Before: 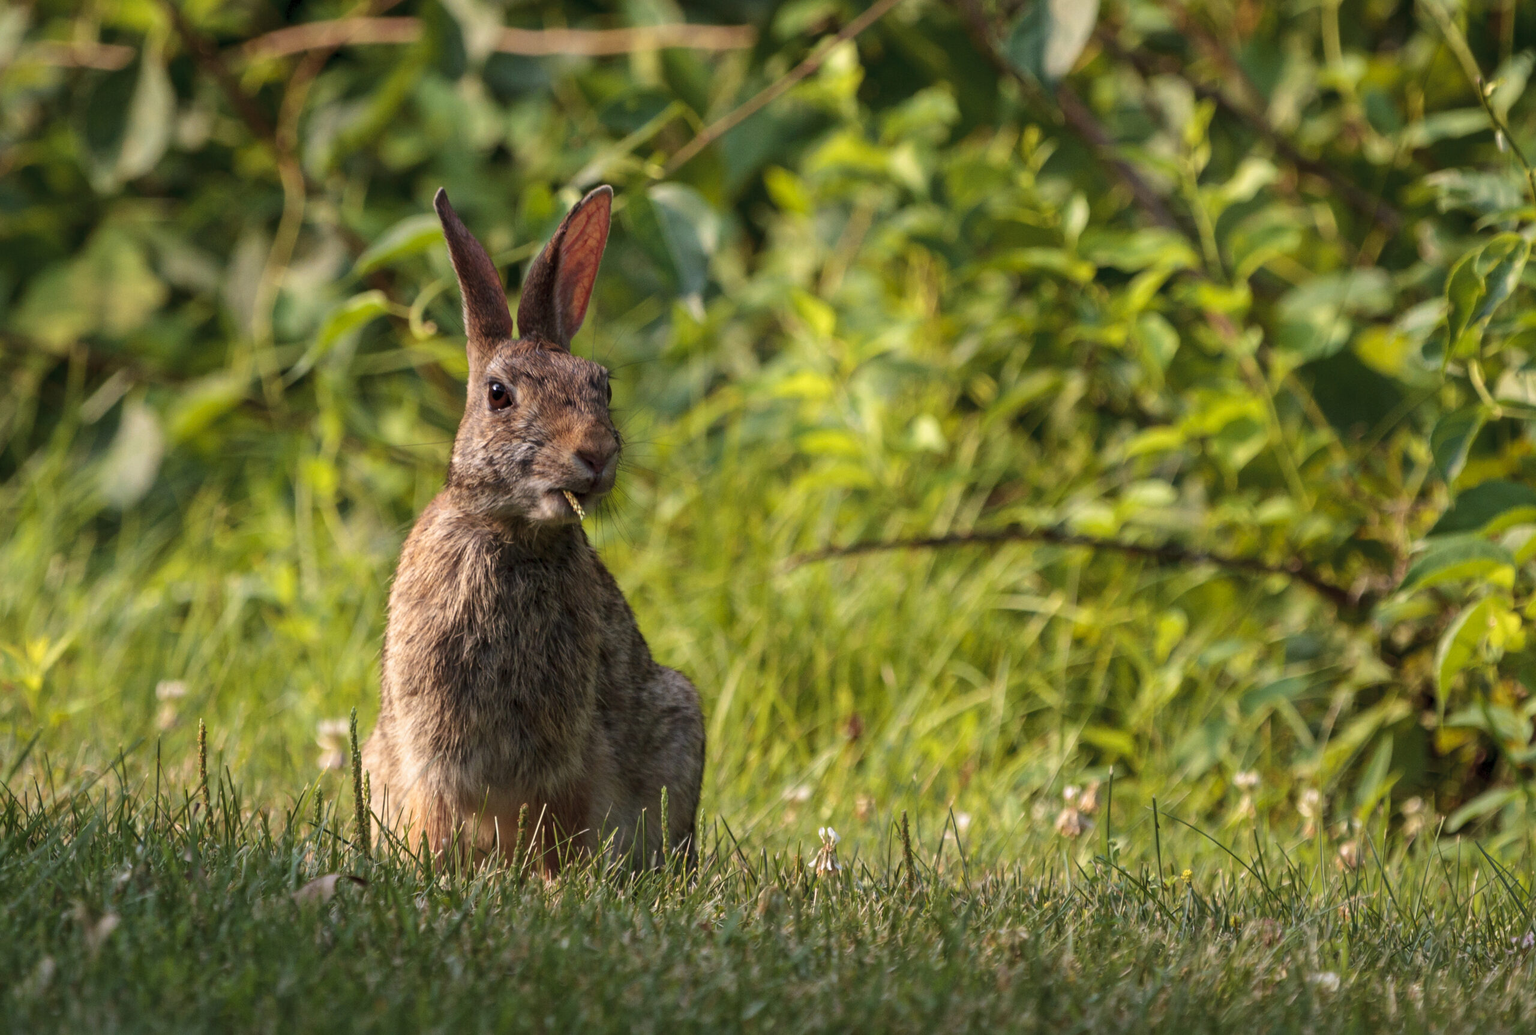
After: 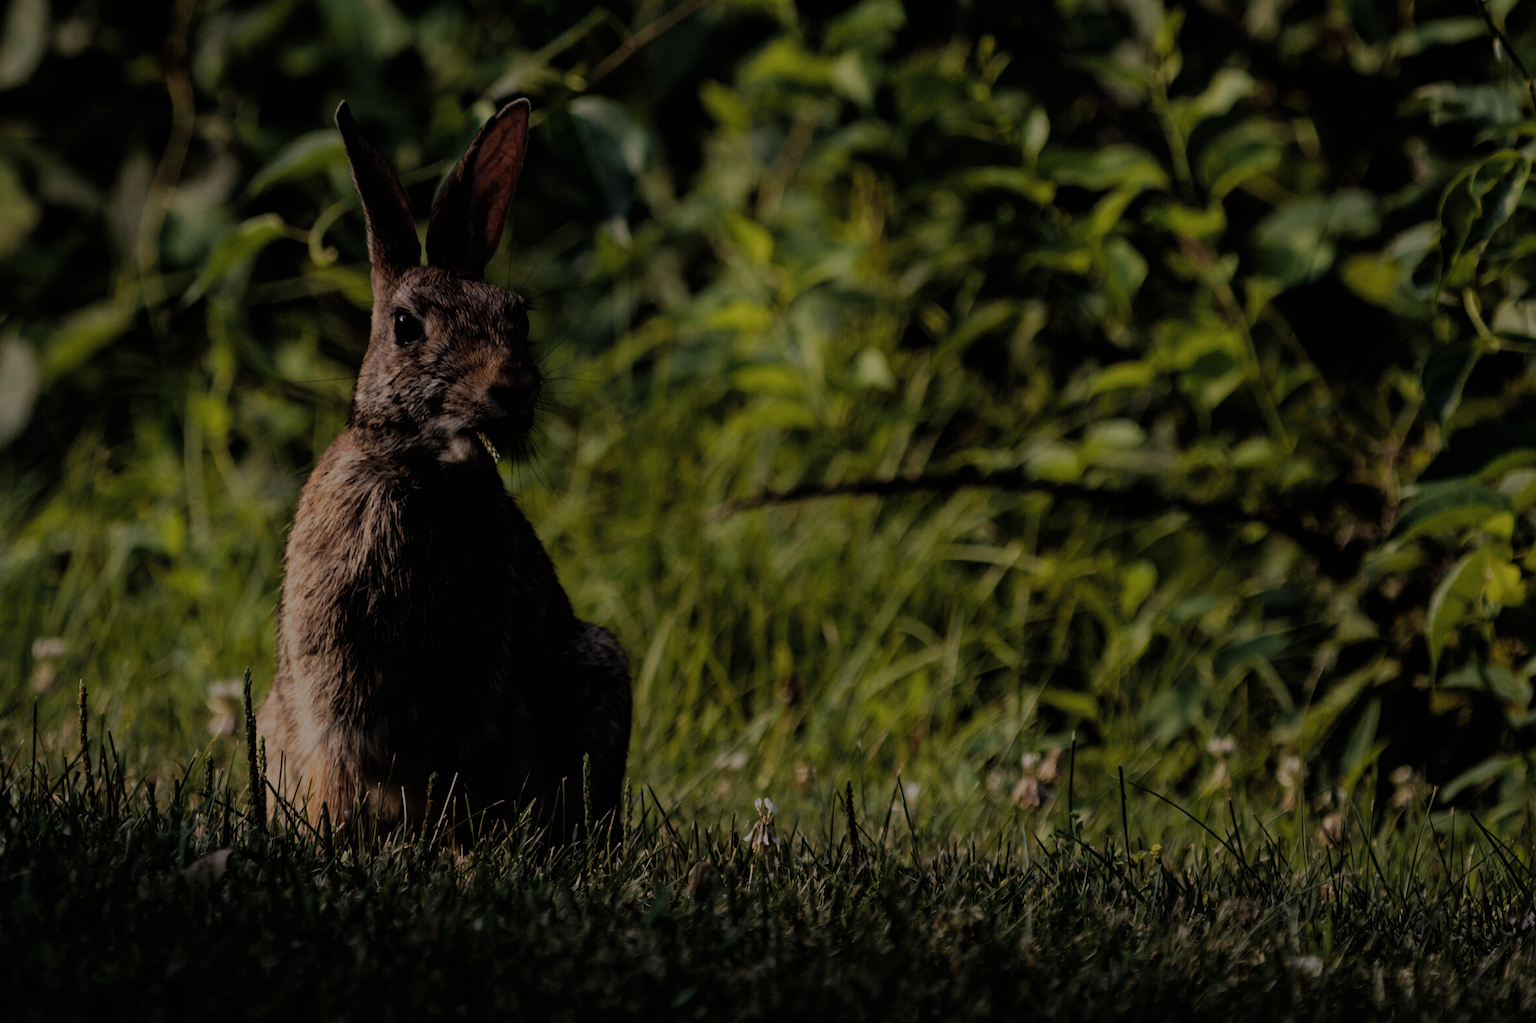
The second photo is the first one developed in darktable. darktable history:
contrast brightness saturation: contrast 0.05, brightness 0.06, saturation 0.01
exposure: exposure -2.002 EV, compensate highlight preservation false
crop and rotate: left 8.262%, top 9.226%
filmic rgb: black relative exposure -5 EV, hardness 2.88, contrast 1.4, highlights saturation mix -30%
